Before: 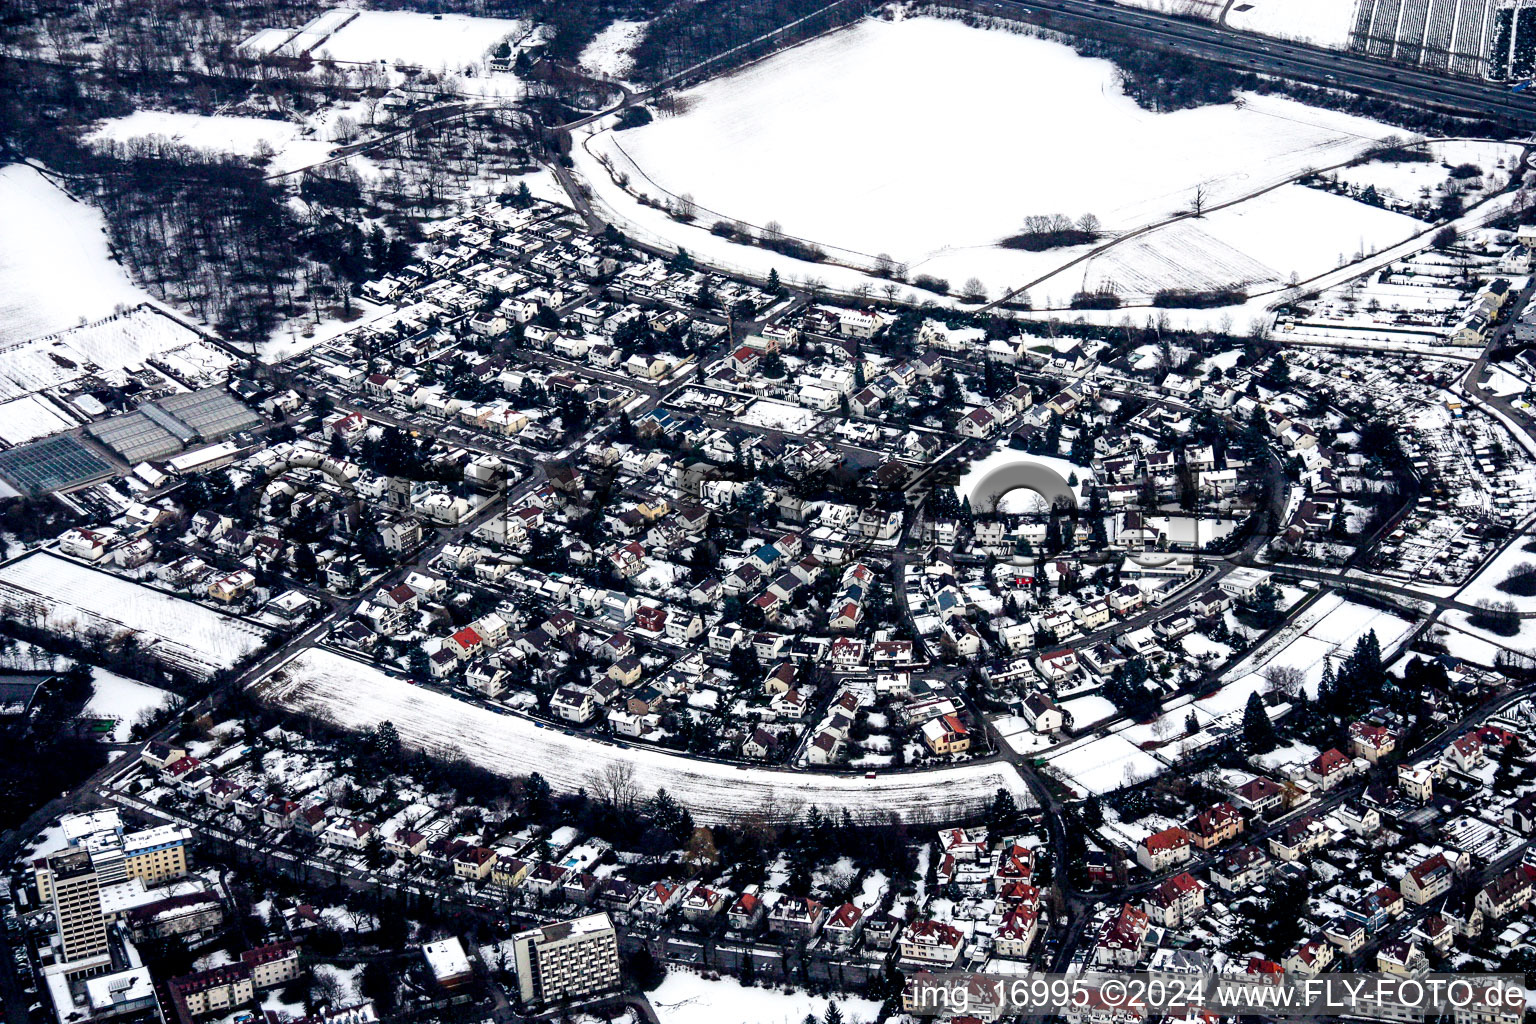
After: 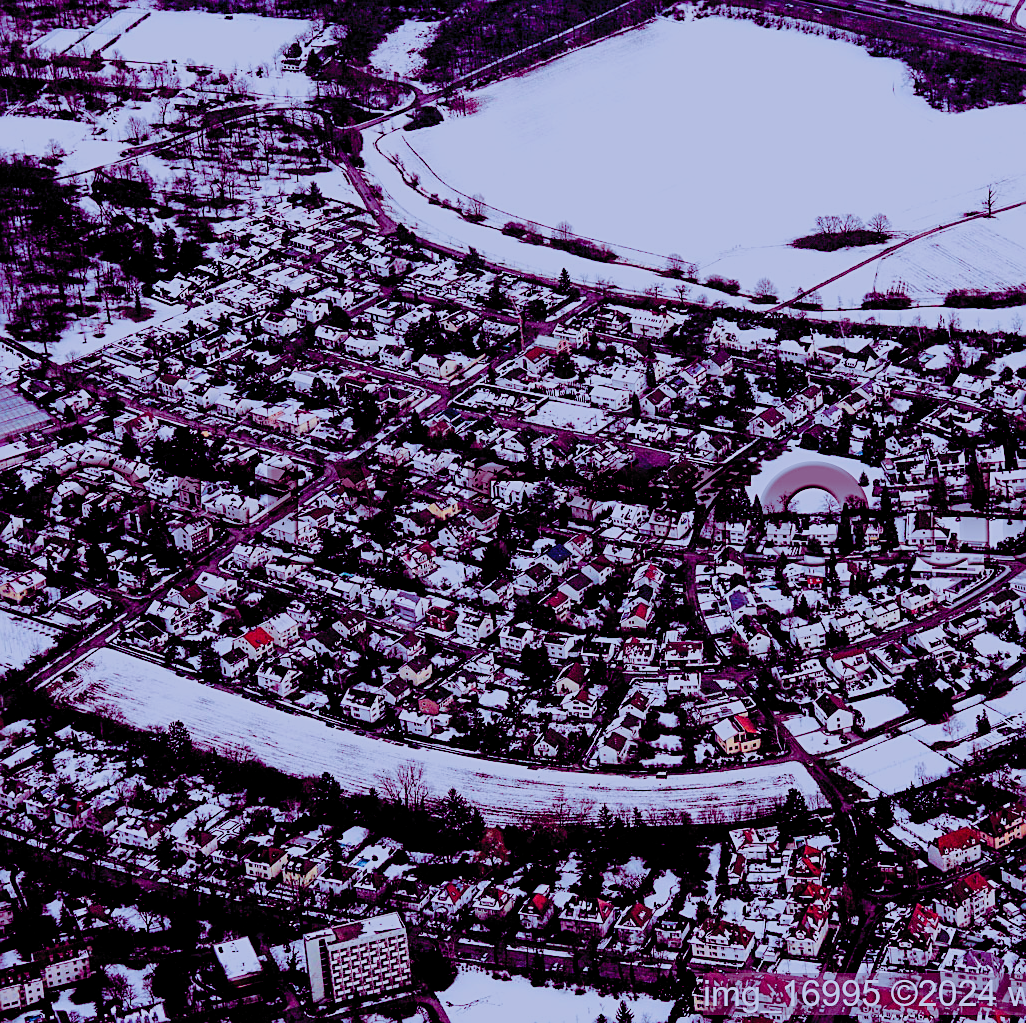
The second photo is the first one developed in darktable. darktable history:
filmic rgb: black relative exposure -6.95 EV, white relative exposure 5.61 EV, hardness 2.86, color science v5 (2021), contrast in shadows safe, contrast in highlights safe
crop and rotate: left 13.645%, right 19.521%
color balance rgb: shadows lift › luminance -18.9%, shadows lift › chroma 35.235%, highlights gain › chroma 0.213%, highlights gain › hue 331.55°, linear chroma grading › global chroma 9.127%, perceptual saturation grading › global saturation 36.819%, perceptual saturation grading › shadows 35.455%
color calibration: output R [0.999, 0.026, -0.11, 0], output G [-0.019, 1.037, -0.099, 0], output B [0.022, -0.023, 0.902, 0], illuminant as shot in camera, x 0.379, y 0.397, temperature 4130.34 K
sharpen: on, module defaults
